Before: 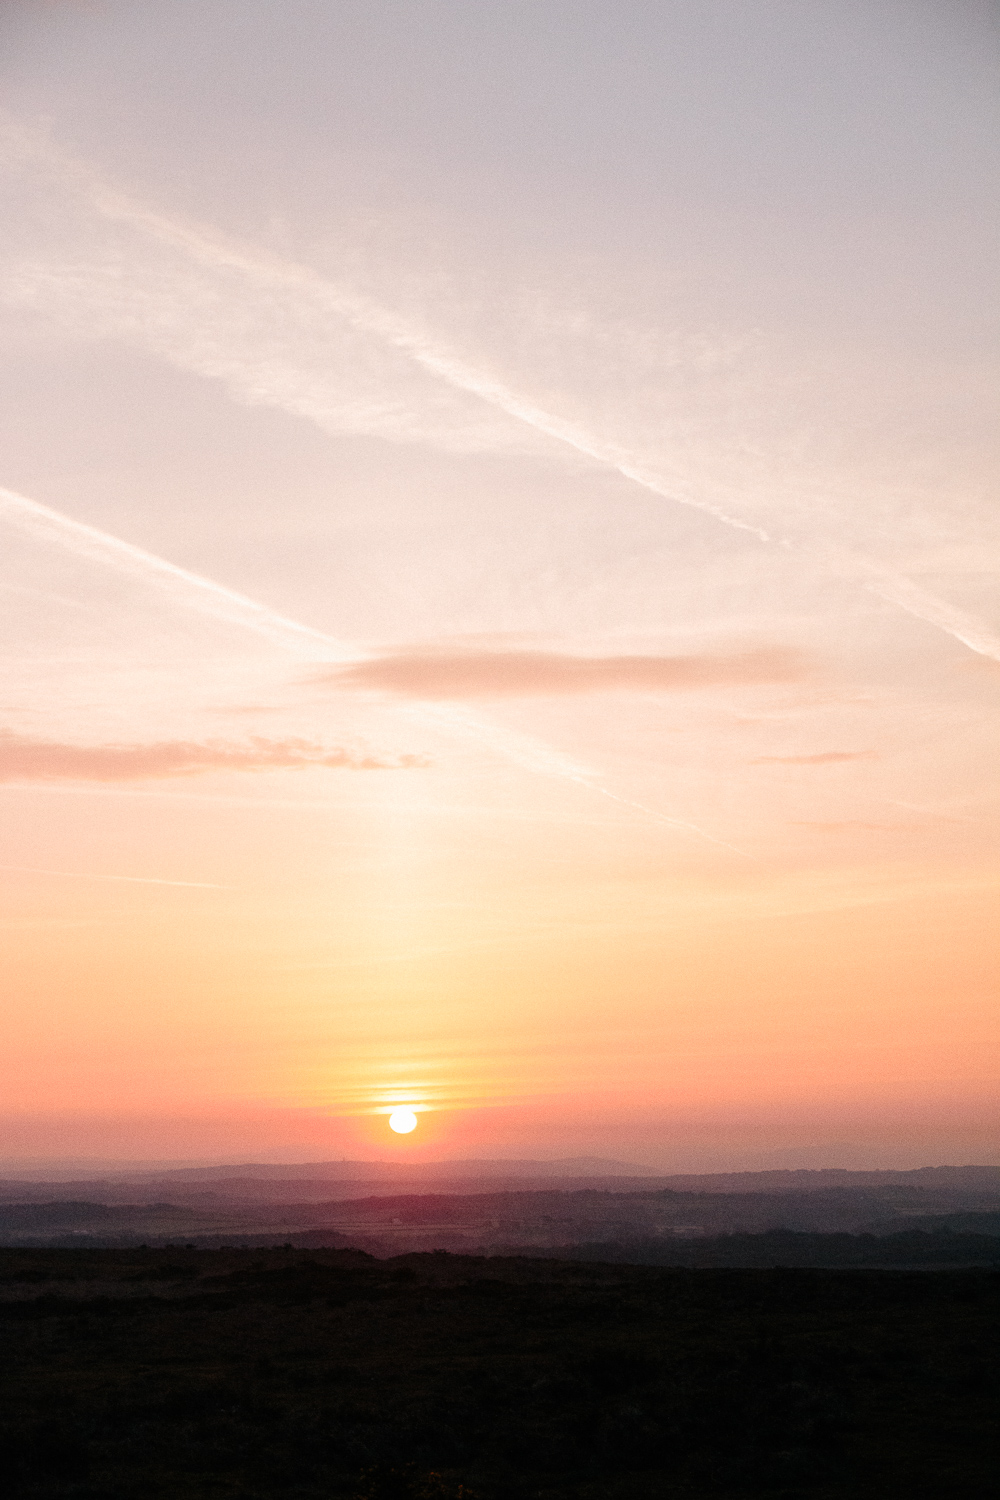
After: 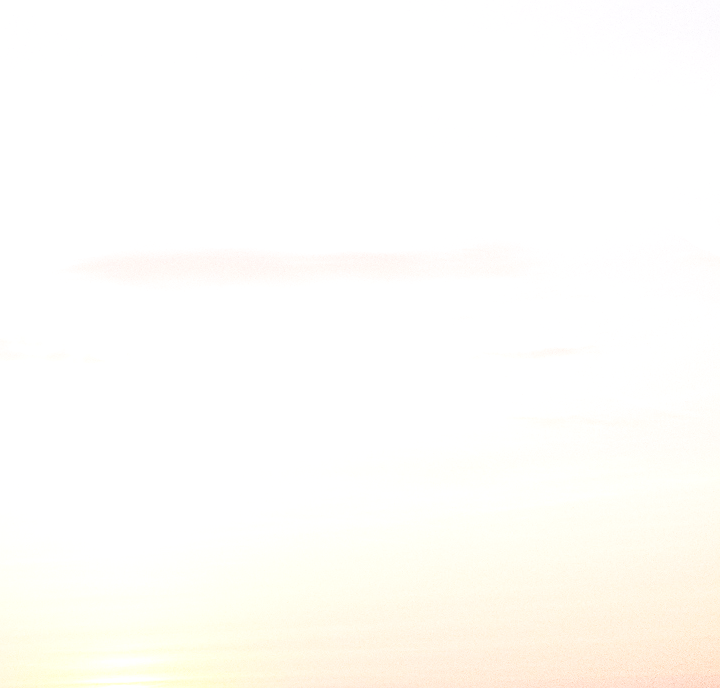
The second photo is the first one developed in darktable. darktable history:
local contrast: on, module defaults
base curve: curves: ch0 [(0, 0) (0.028, 0.03) (0.121, 0.232) (0.46, 0.748) (0.859, 0.968) (1, 1)], preserve colors none
sharpen: amount 0.478
white balance: red 0.931, blue 1.11
tone equalizer: -8 EV -0.75 EV, -7 EV -0.7 EV, -6 EV -0.6 EV, -5 EV -0.4 EV, -3 EV 0.4 EV, -2 EV 0.6 EV, -1 EV 0.7 EV, +0 EV 0.75 EV, edges refinement/feathering 500, mask exposure compensation -1.57 EV, preserve details no
grain: coarseness 0.09 ISO, strength 40%
crop and rotate: left 27.938%, top 27.046%, bottom 27.046%
